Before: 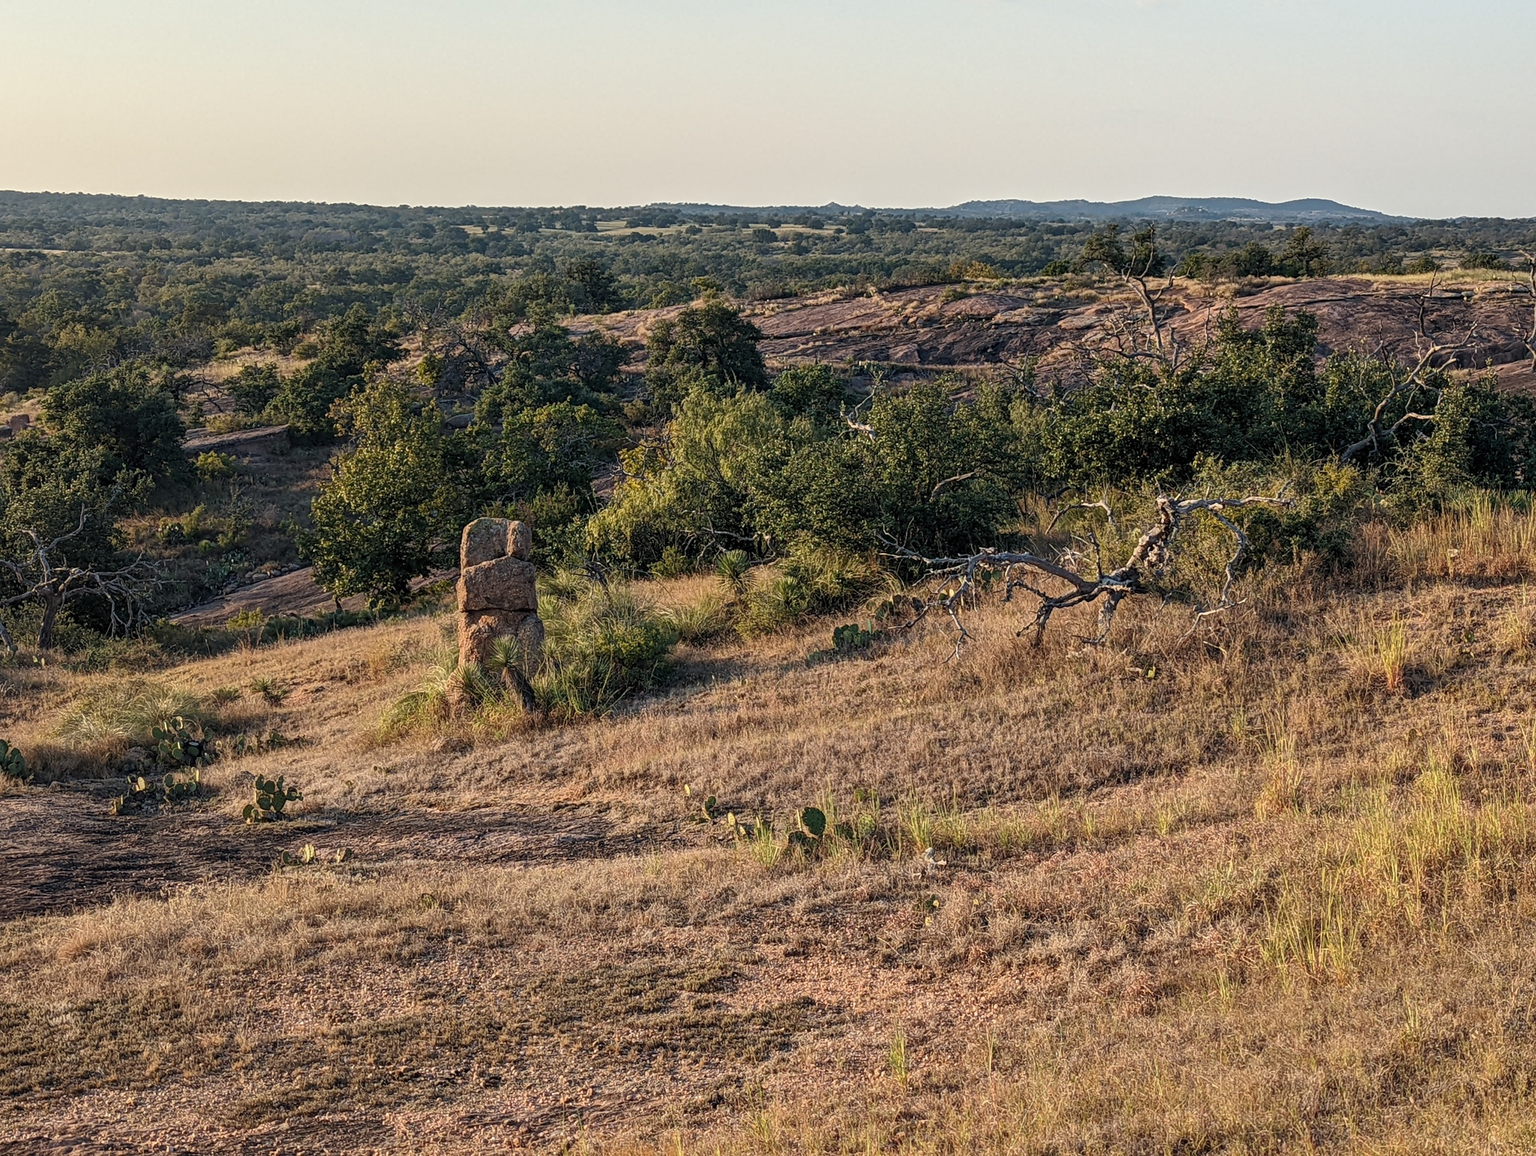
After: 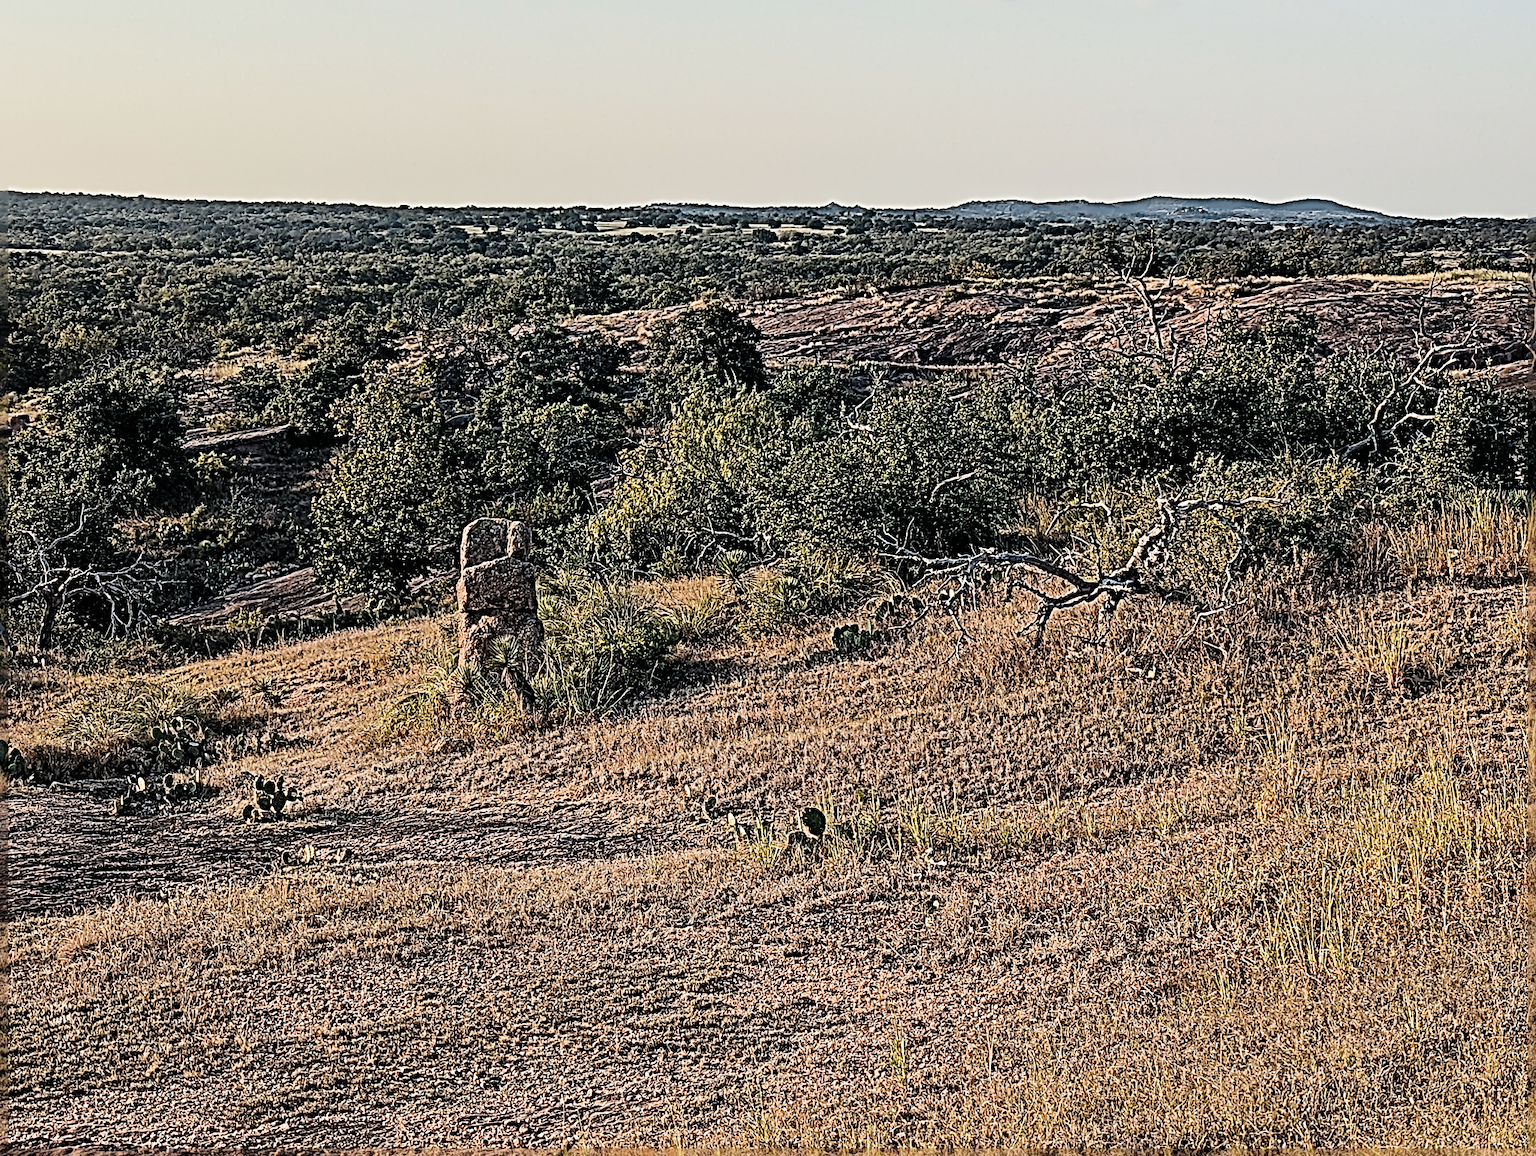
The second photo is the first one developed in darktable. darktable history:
sharpen: radius 4.01, amount 1.983
filmic rgb: black relative exposure -7.98 EV, white relative exposure 4.03 EV, hardness 4.17, contrast 1.369
